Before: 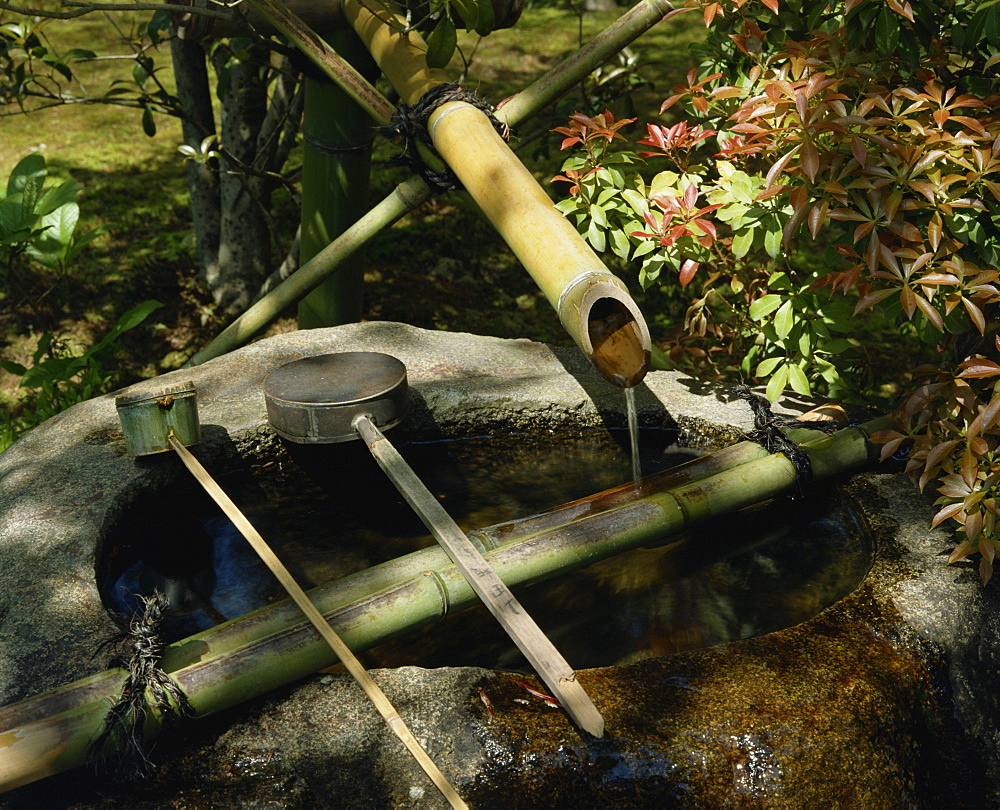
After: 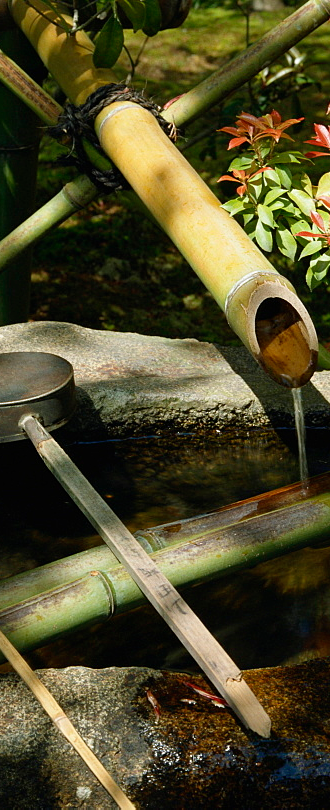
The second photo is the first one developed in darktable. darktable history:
color correction: highlights a* 0.057, highlights b* -0.874
crop: left 33.383%, right 33.573%
